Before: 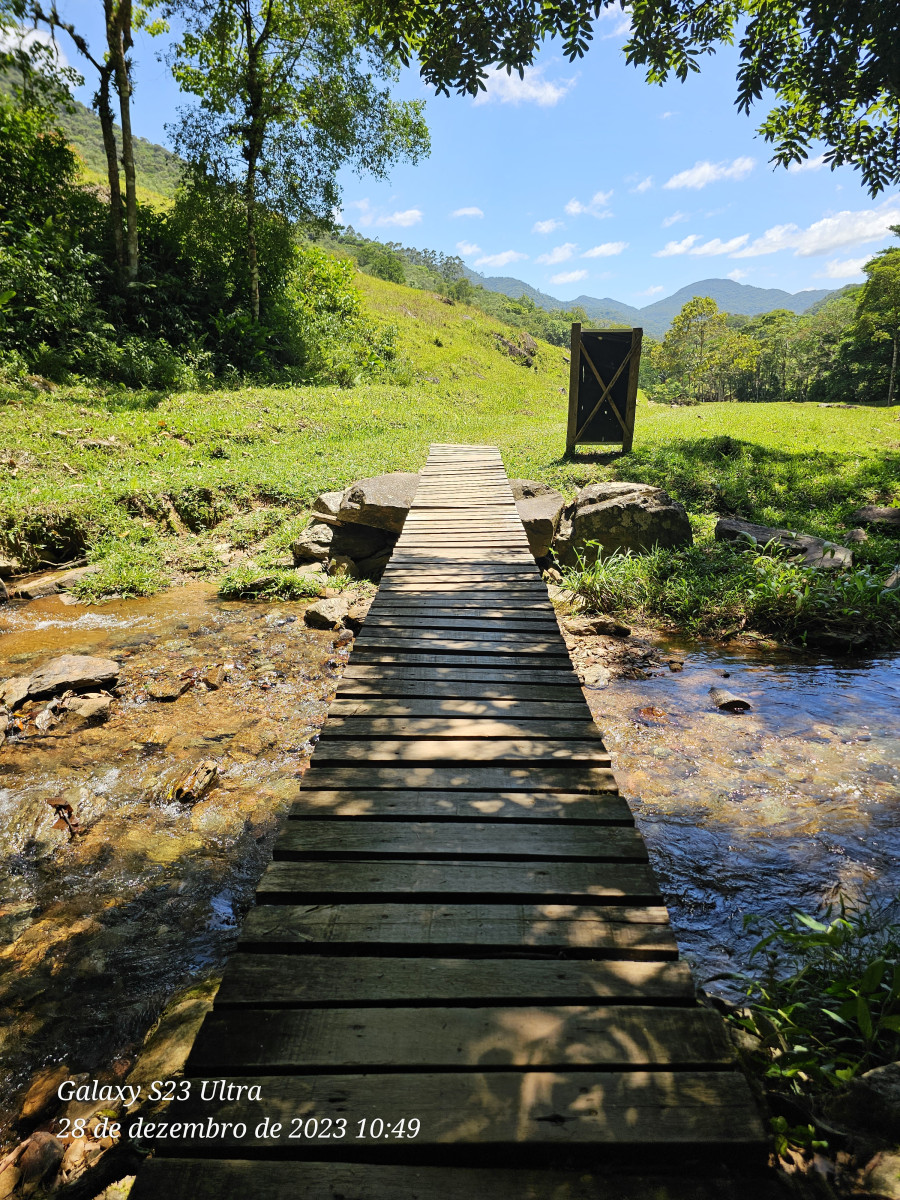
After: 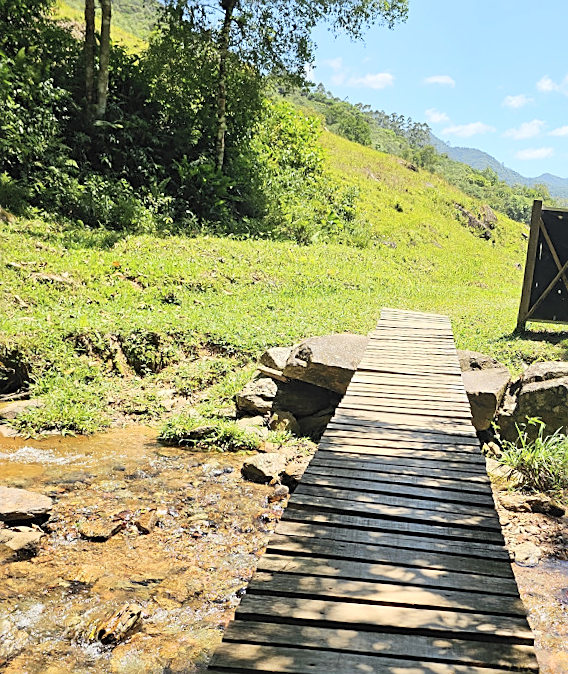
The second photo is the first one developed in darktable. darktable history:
sharpen: on, module defaults
crop and rotate: angle -4.99°, left 2.122%, top 6.945%, right 27.566%, bottom 30.519%
contrast brightness saturation: contrast 0.14, brightness 0.21
